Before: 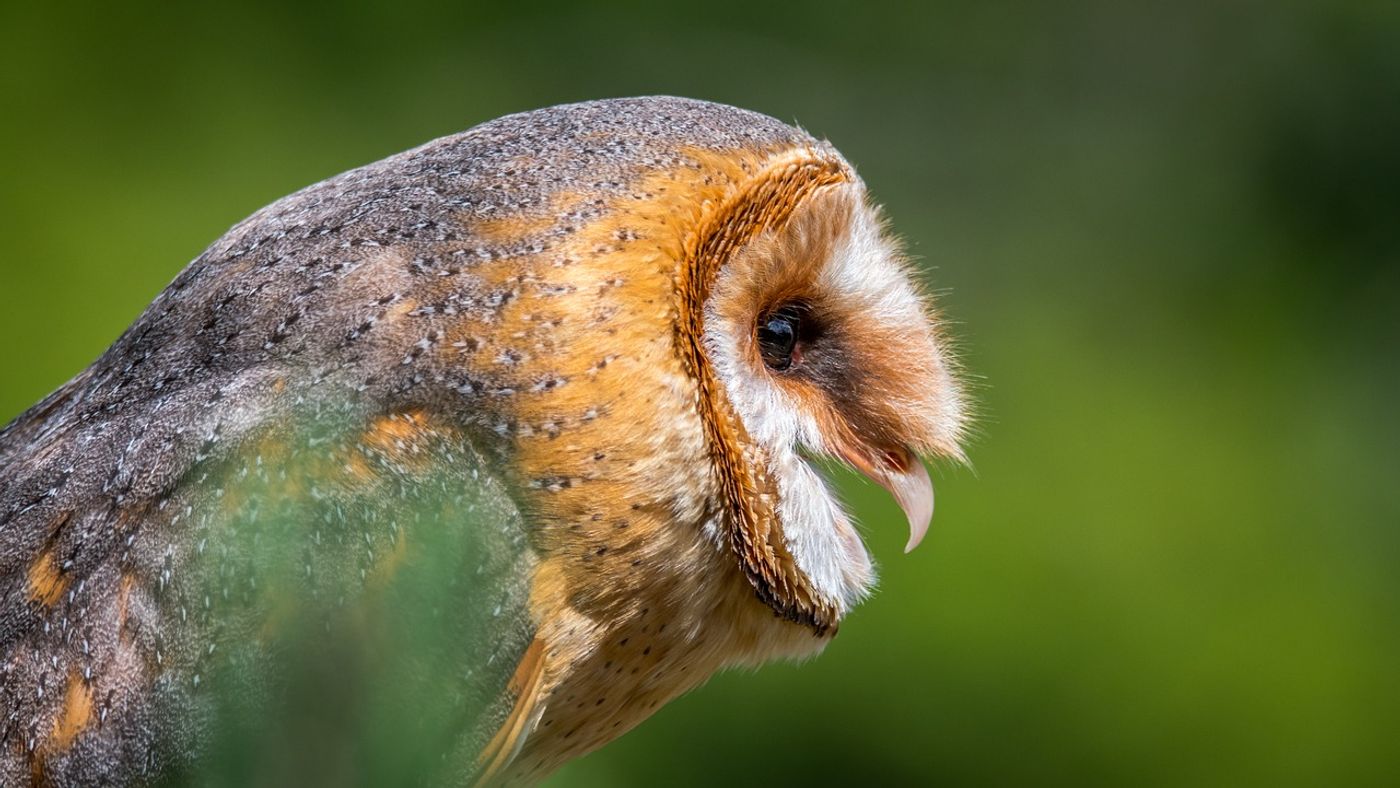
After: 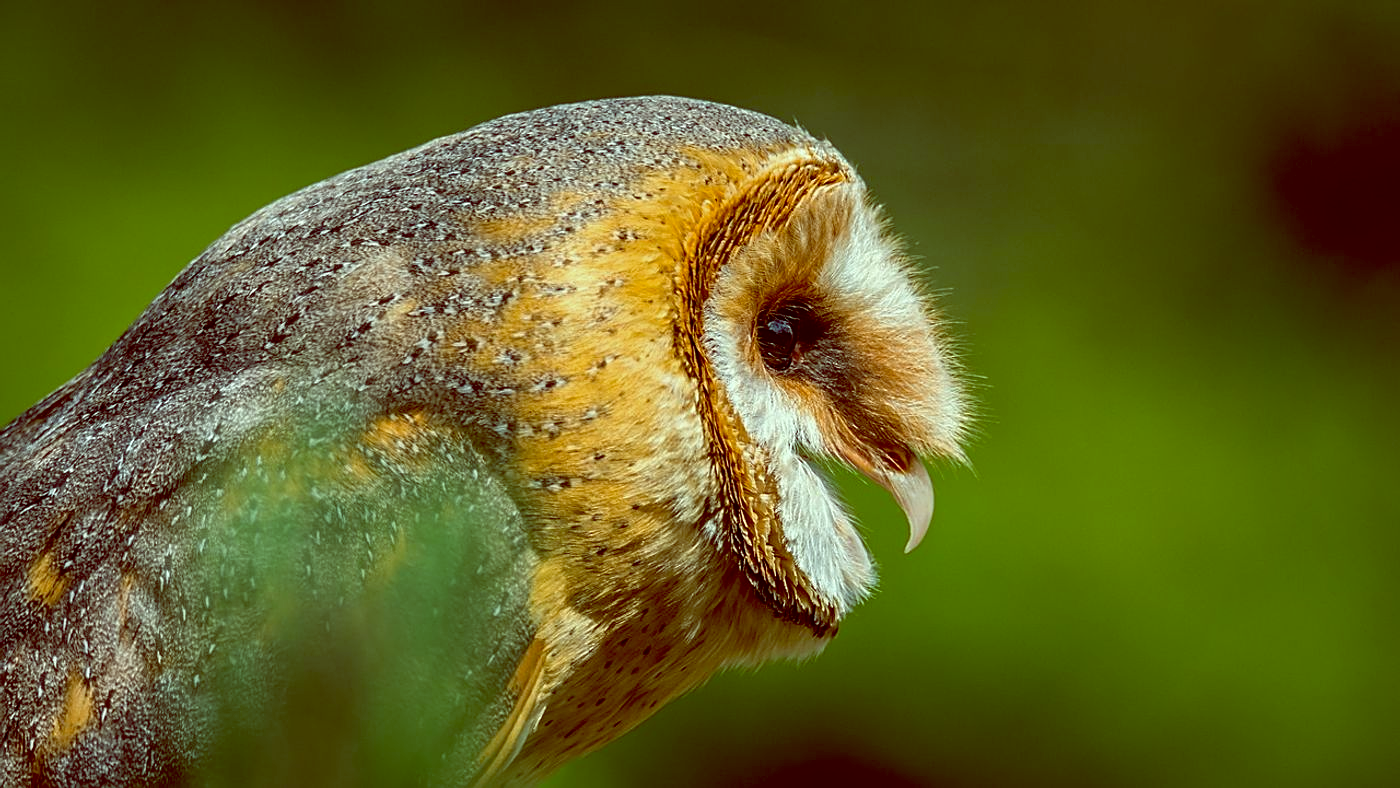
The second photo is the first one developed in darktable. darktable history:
sharpen: on, module defaults
color balance: lift [1, 1.015, 0.987, 0.985], gamma [1, 0.959, 1.042, 0.958], gain [0.927, 0.938, 1.072, 0.928], contrast 1.5%
exposure: black level correction 0.011, compensate highlight preservation false
